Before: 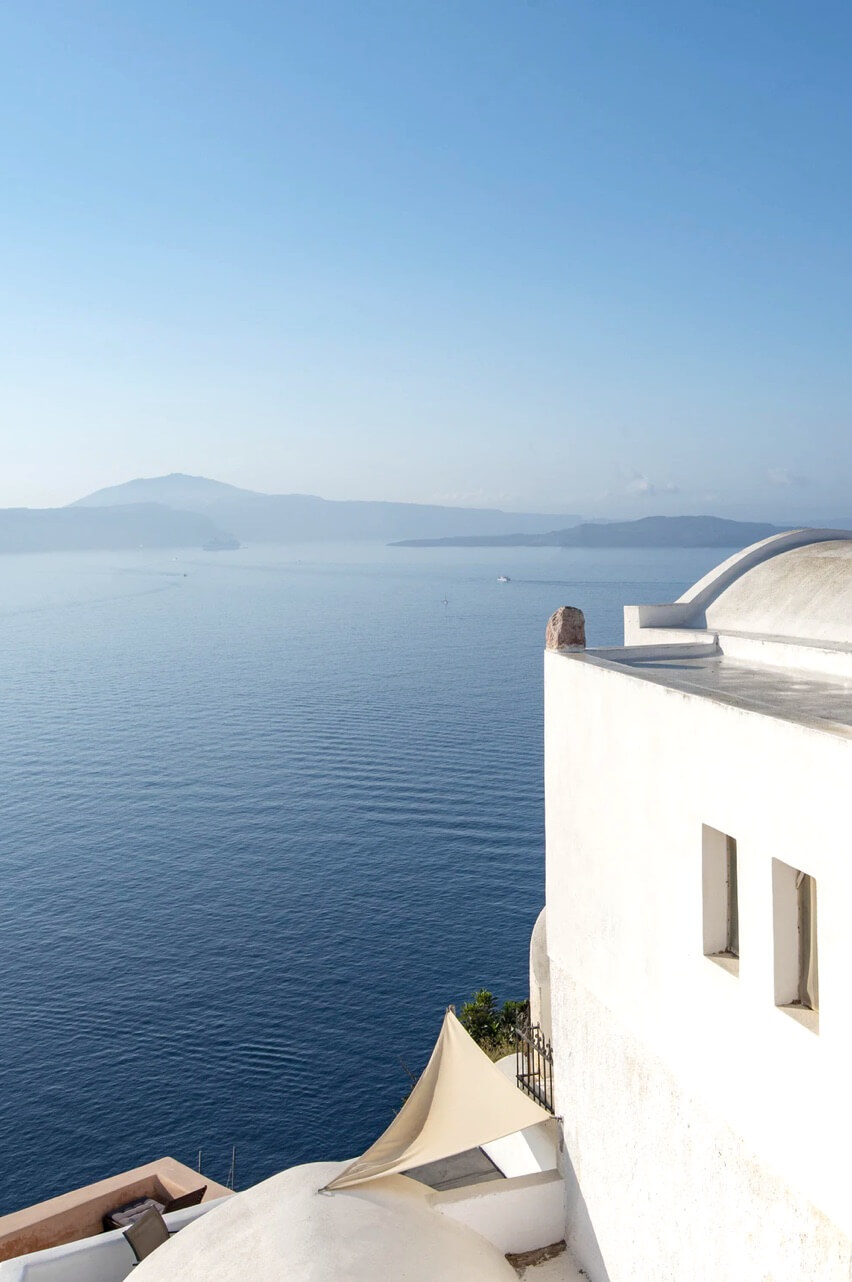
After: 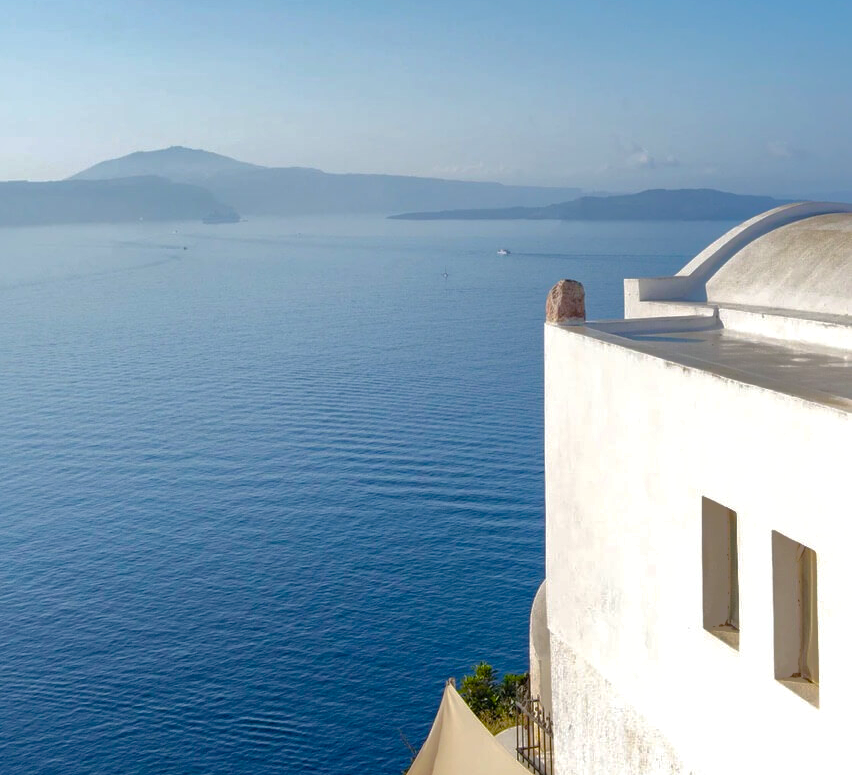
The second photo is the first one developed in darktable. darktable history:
color balance rgb: perceptual saturation grading › global saturation 20%, perceptual saturation grading › highlights -14.146%, perceptual saturation grading › shadows 49.256%, global vibrance 20%
crop and rotate: top 25.54%, bottom 13.959%
shadows and highlights: shadows 39.87, highlights -59.92
tone equalizer: edges refinement/feathering 500, mask exposure compensation -1.57 EV, preserve details no
